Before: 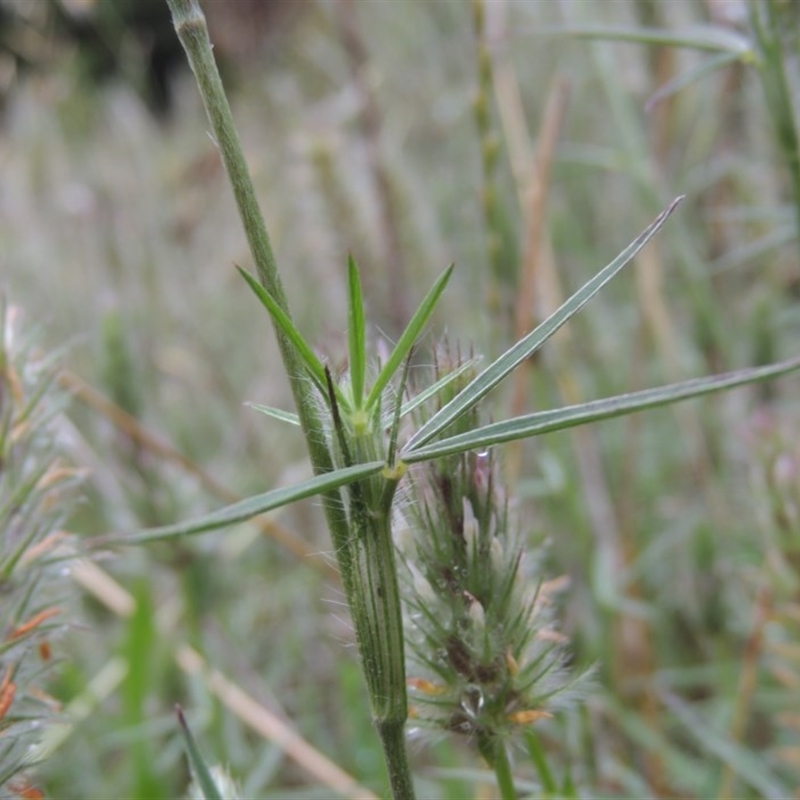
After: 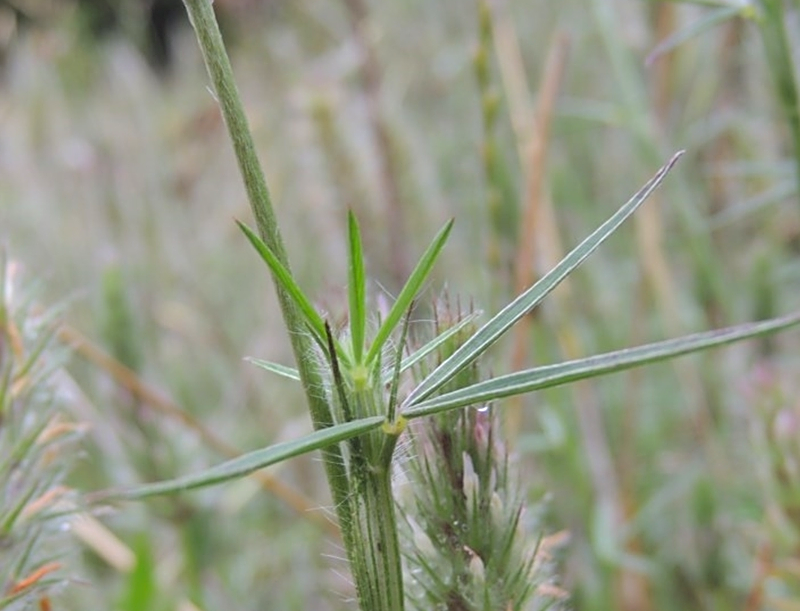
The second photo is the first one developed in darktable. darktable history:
sharpen: on, module defaults
contrast brightness saturation: brightness 0.092, saturation 0.194
crop: top 5.65%, bottom 17.858%
